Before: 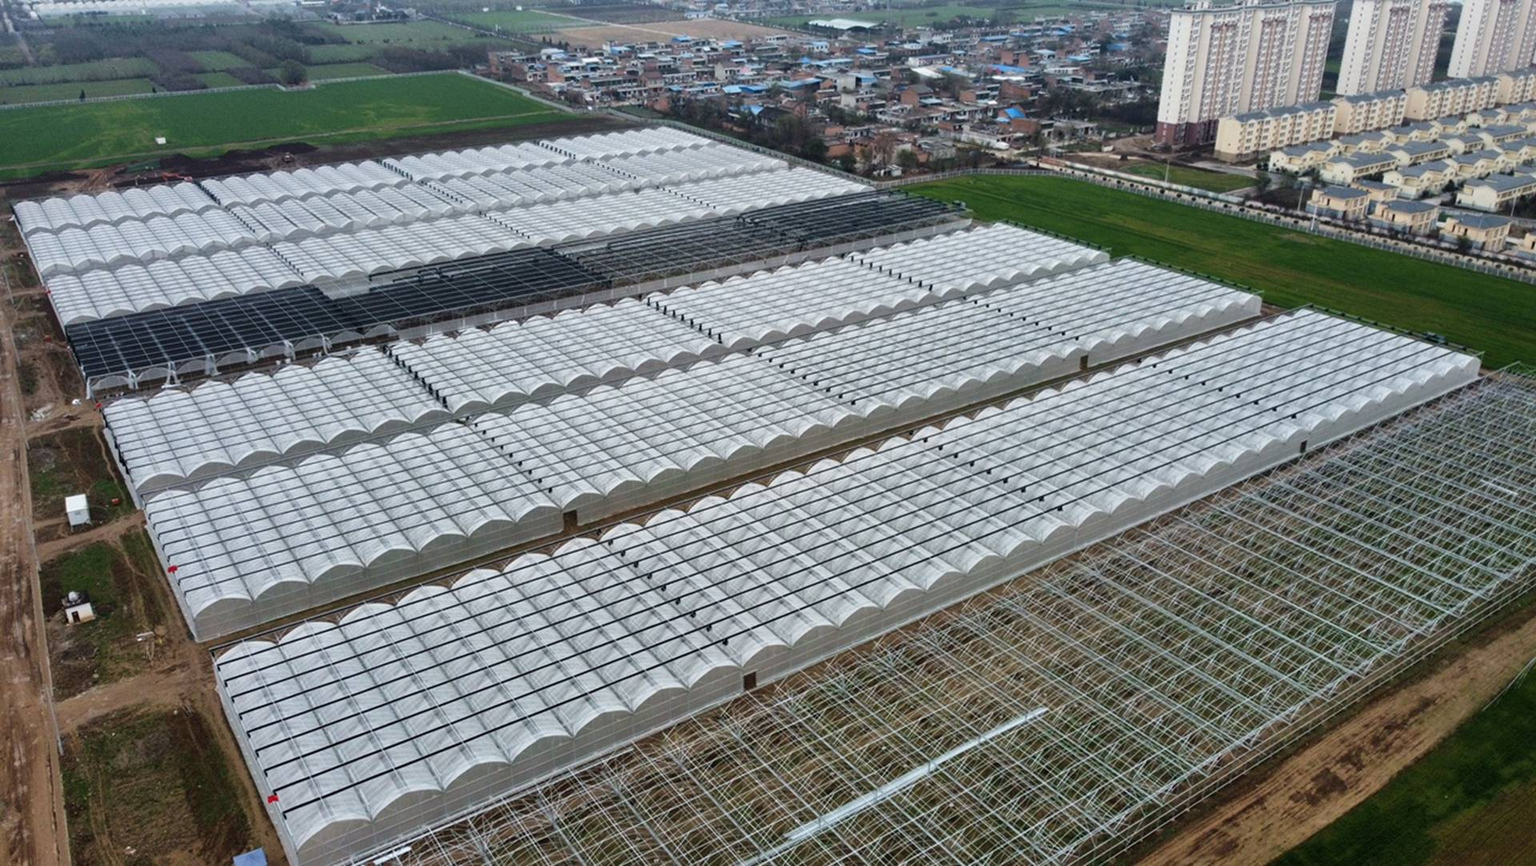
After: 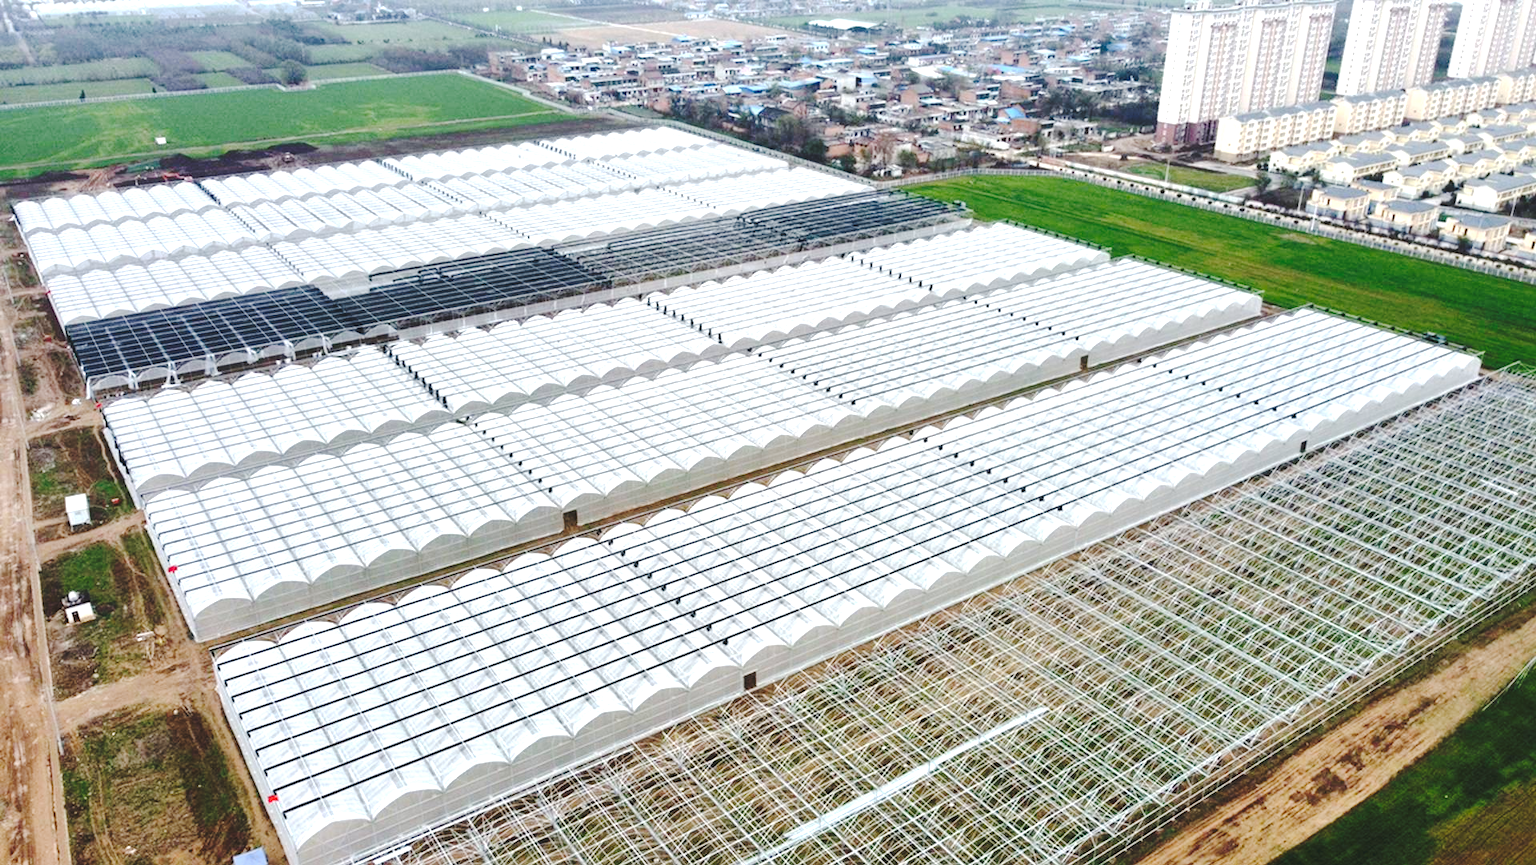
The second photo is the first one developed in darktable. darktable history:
exposure: black level correction 0, exposure 1.1 EV, compensate exposure bias true, compensate highlight preservation false
tone curve: curves: ch0 [(0, 0) (0.003, 0.096) (0.011, 0.097) (0.025, 0.096) (0.044, 0.099) (0.069, 0.109) (0.1, 0.129) (0.136, 0.149) (0.177, 0.176) (0.224, 0.22) (0.277, 0.288) (0.335, 0.385) (0.399, 0.49) (0.468, 0.581) (0.543, 0.661) (0.623, 0.729) (0.709, 0.79) (0.801, 0.849) (0.898, 0.912) (1, 1)], preserve colors none
tone equalizer: on, module defaults
